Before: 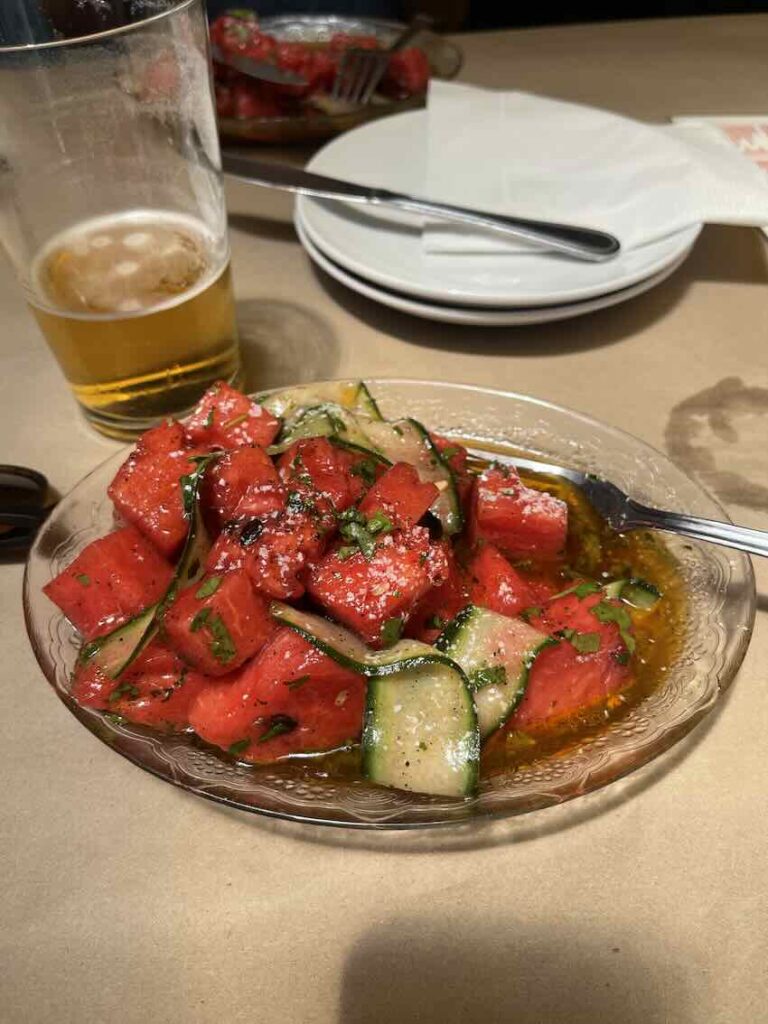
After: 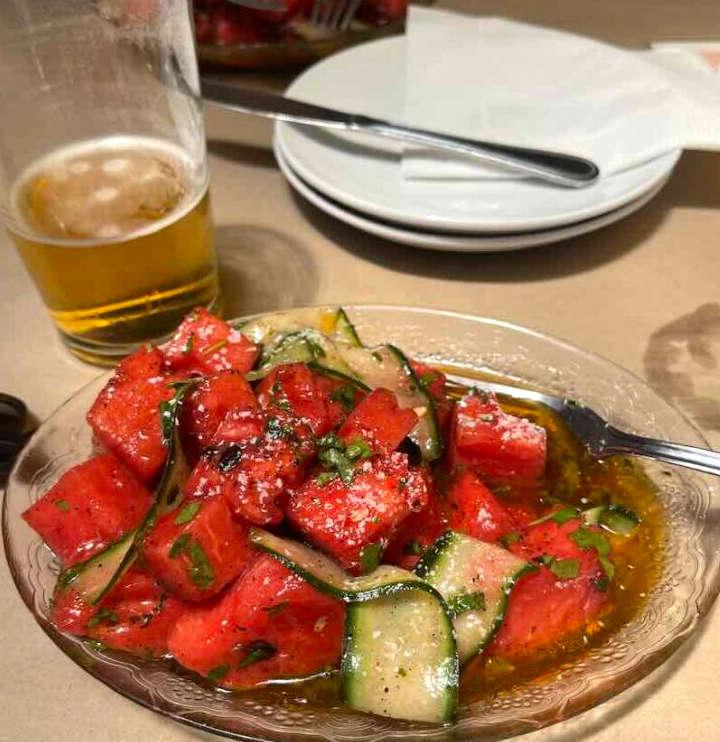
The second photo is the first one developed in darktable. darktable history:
crop: left 2.737%, top 7.287%, right 3.421%, bottom 20.179%
tone equalizer: on, module defaults
exposure: exposure 0.2 EV, compensate highlight preservation false
